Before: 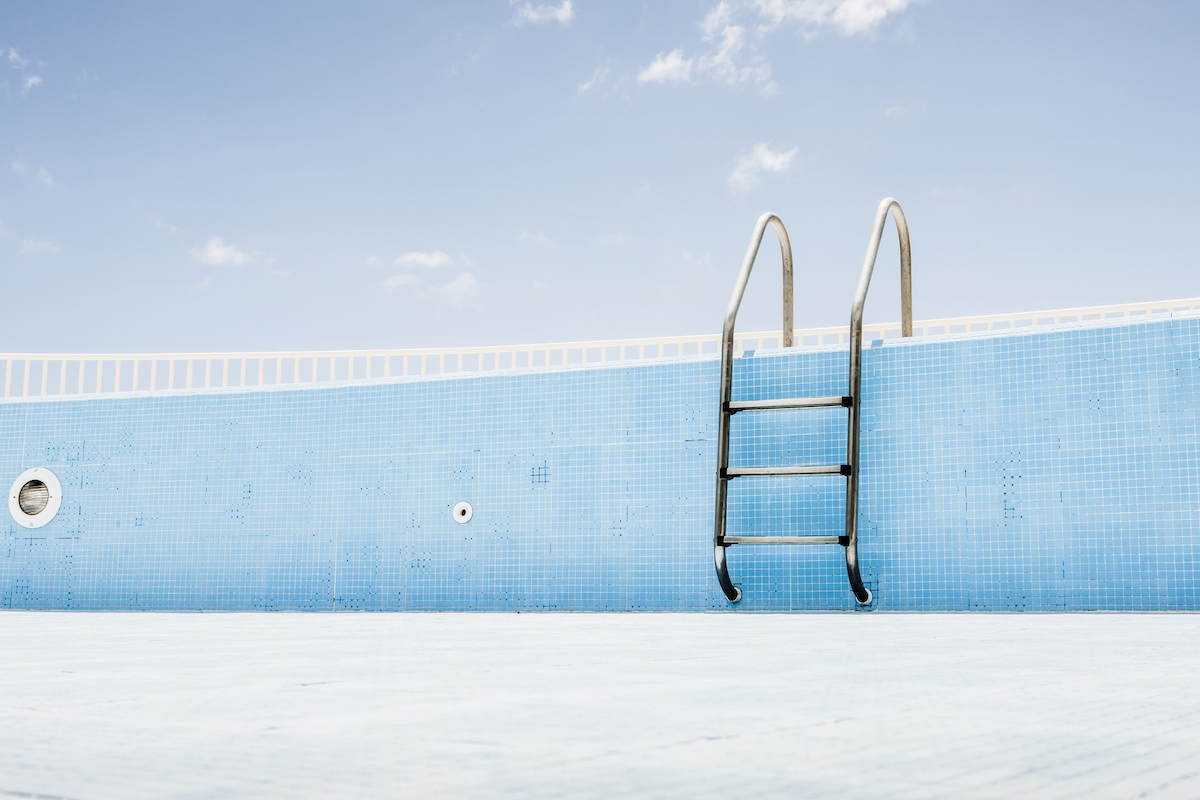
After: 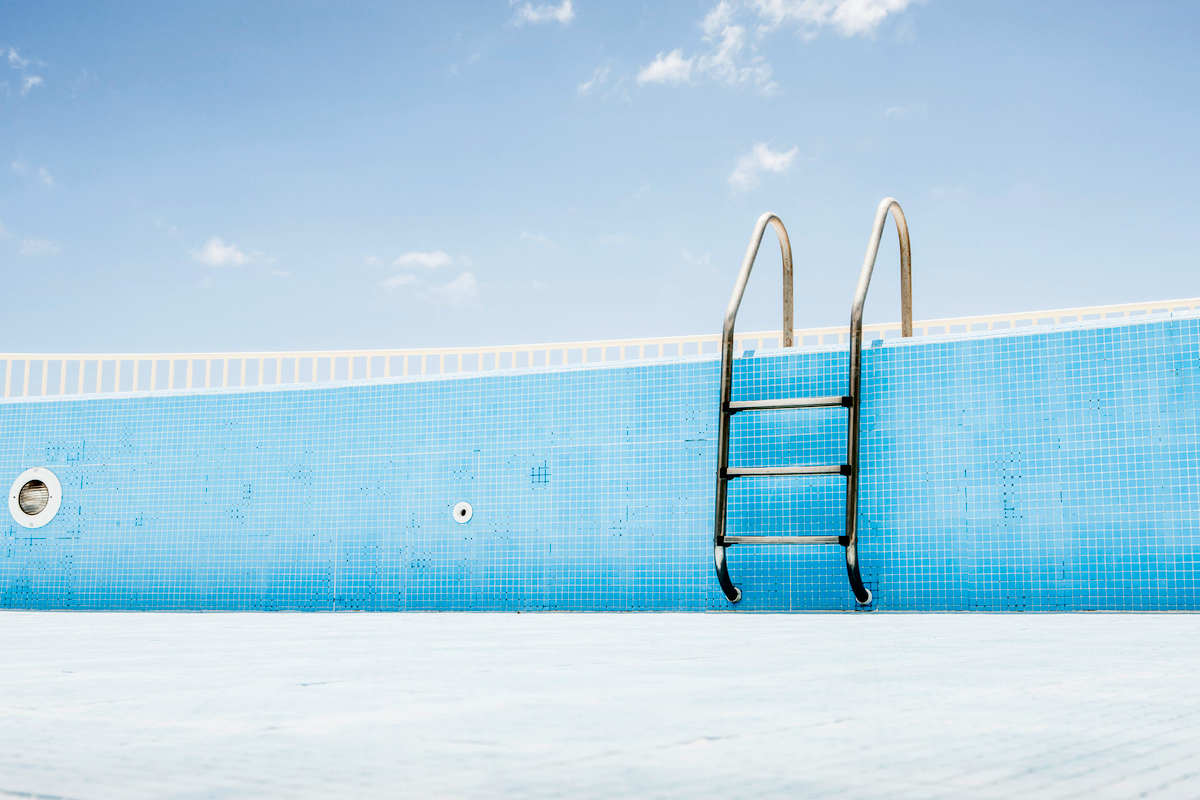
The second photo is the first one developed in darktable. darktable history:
contrast brightness saturation: contrast 0.12, brightness -0.12, saturation 0.2
exposure: black level correction 0.004, exposure 0.014 EV, compensate highlight preservation false
